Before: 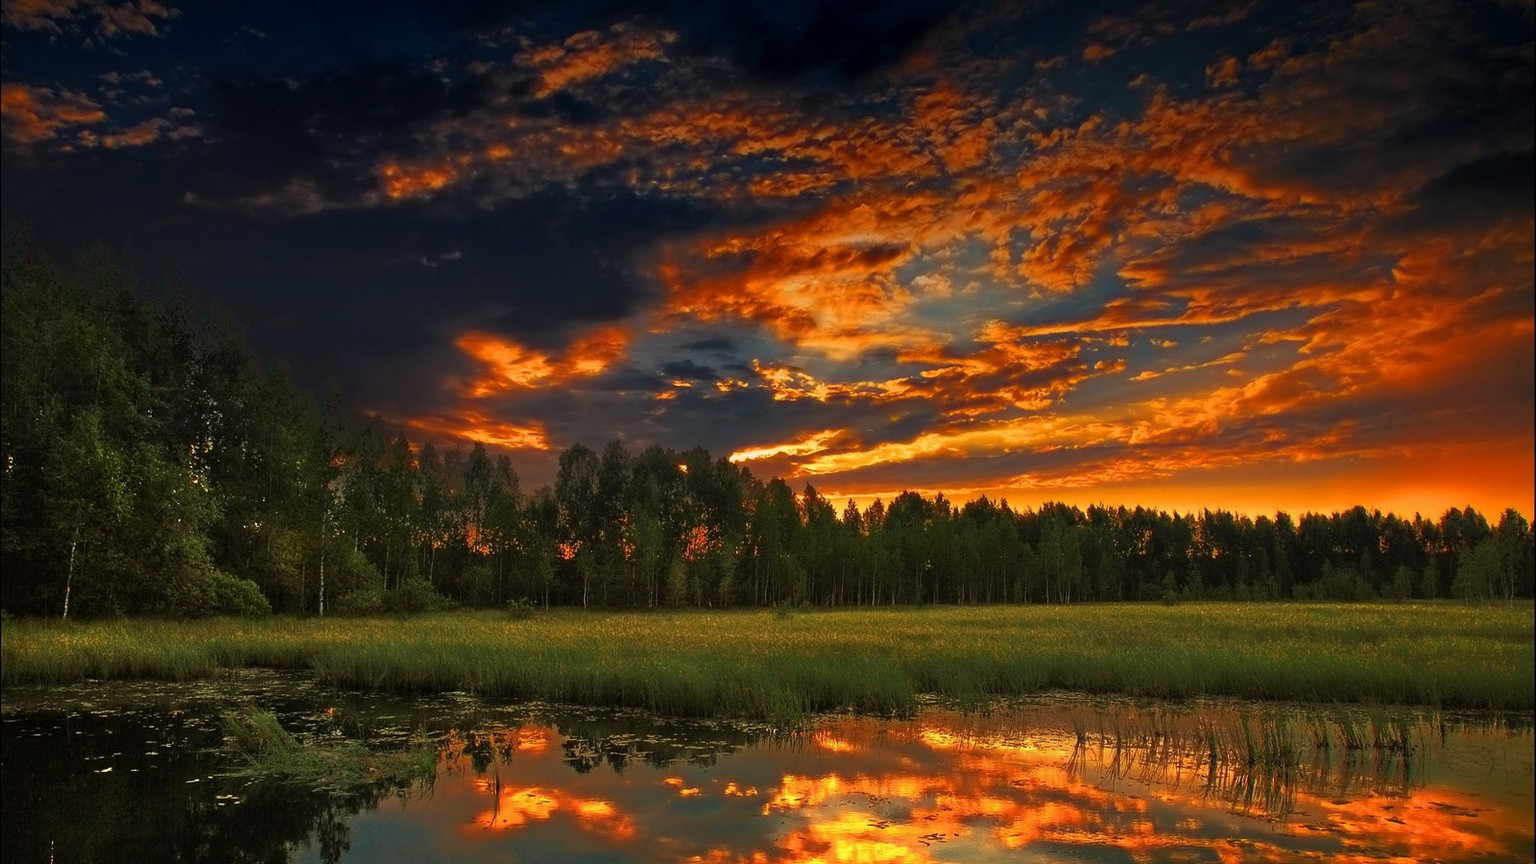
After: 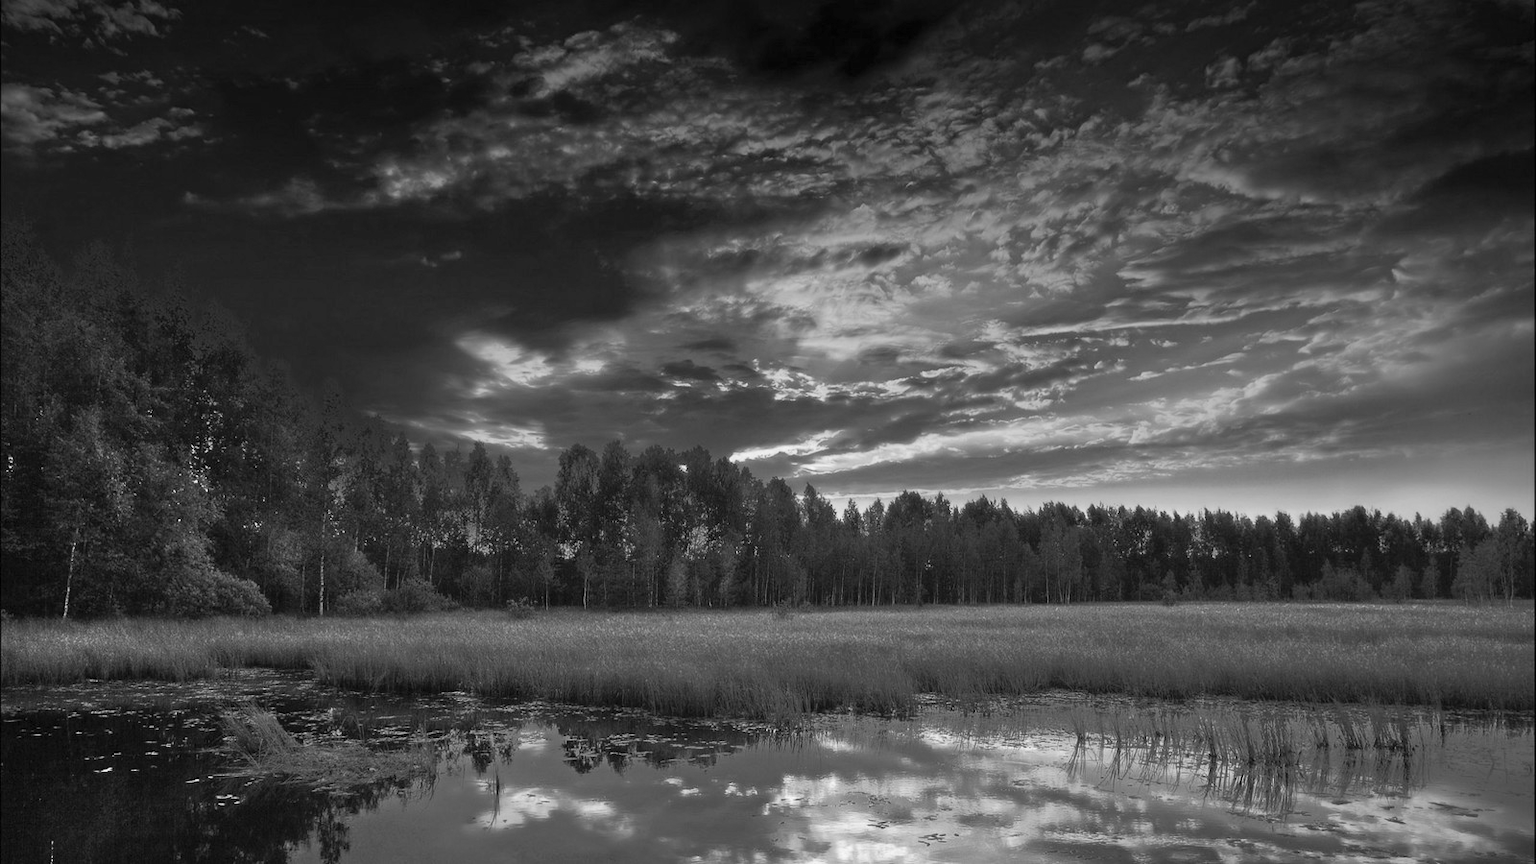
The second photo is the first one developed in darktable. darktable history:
contrast brightness saturation: brightness 0.13
monochrome: a 32, b 64, size 2.3
